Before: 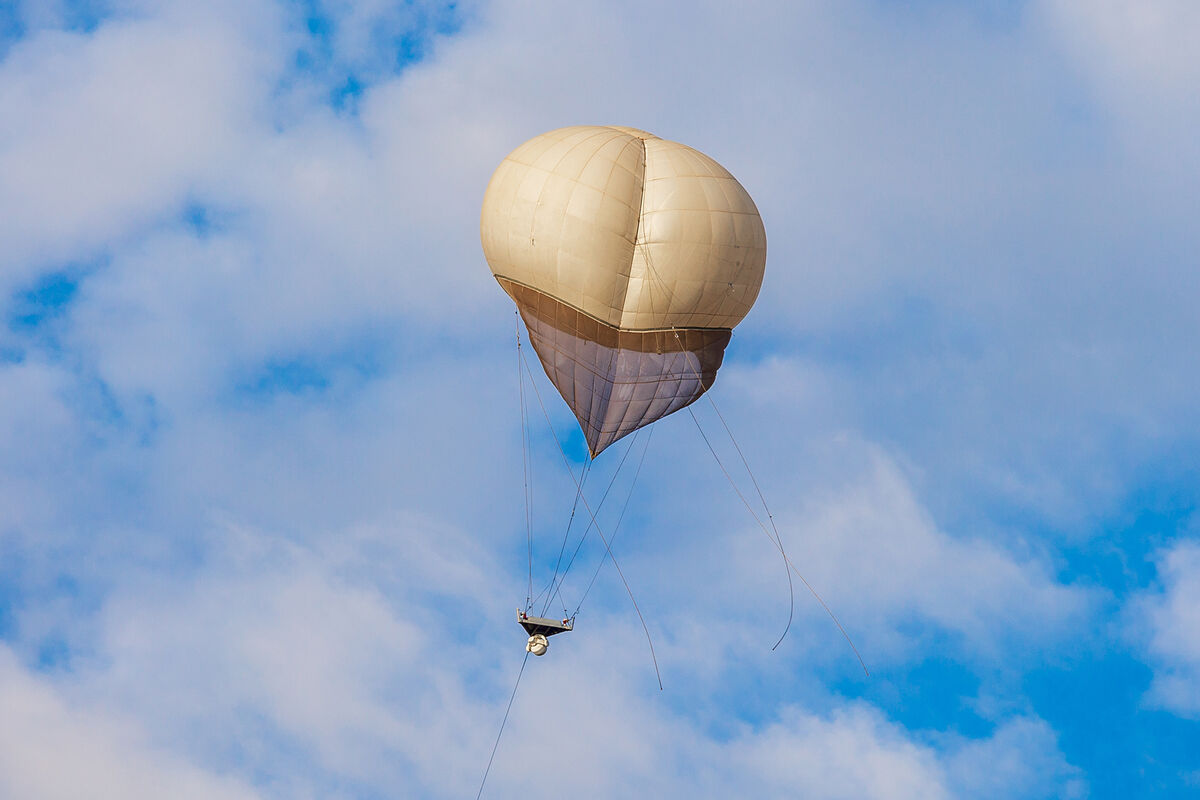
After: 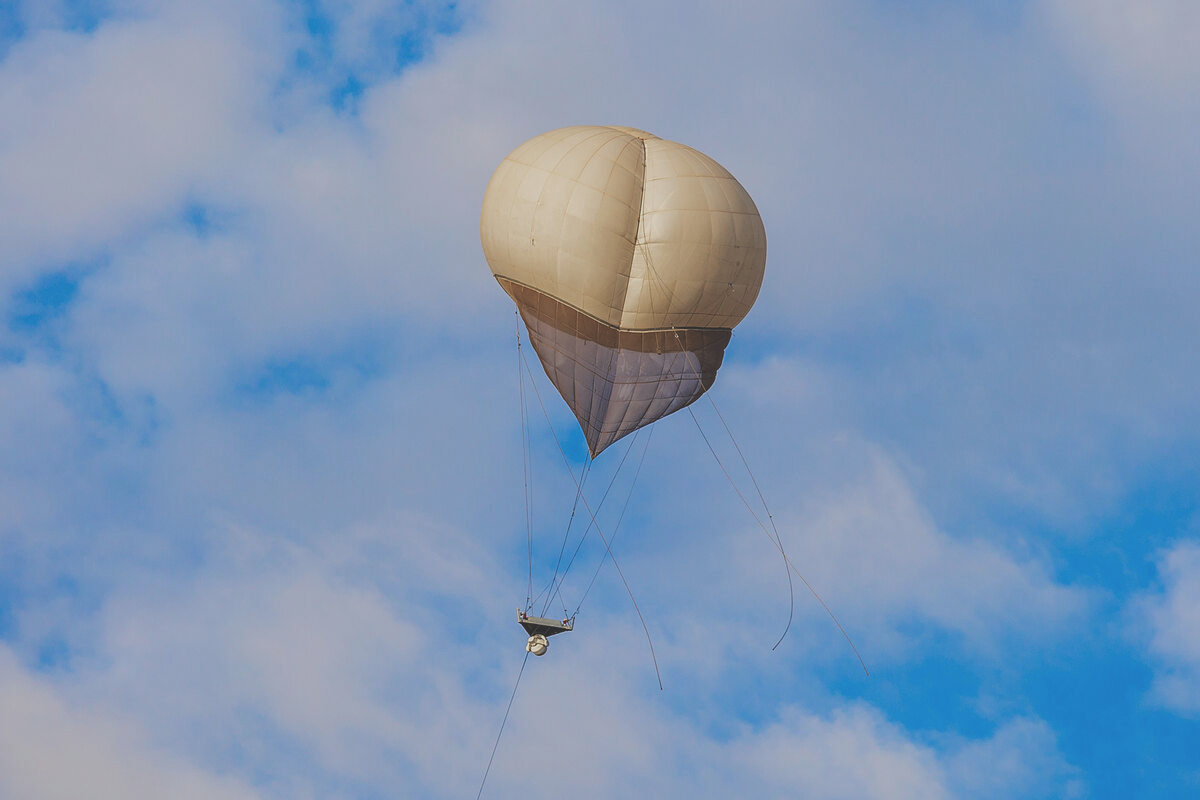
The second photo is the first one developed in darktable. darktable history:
color zones: curves: ch0 [(0.068, 0.464) (0.25, 0.5) (0.48, 0.508) (0.75, 0.536) (0.886, 0.476) (0.967, 0.456)]; ch1 [(0.066, 0.456) (0.25, 0.5) (0.616, 0.508) (0.746, 0.56) (0.934, 0.444)]
exposure: black level correction -0.036, exposure -0.497 EV, compensate highlight preservation false
